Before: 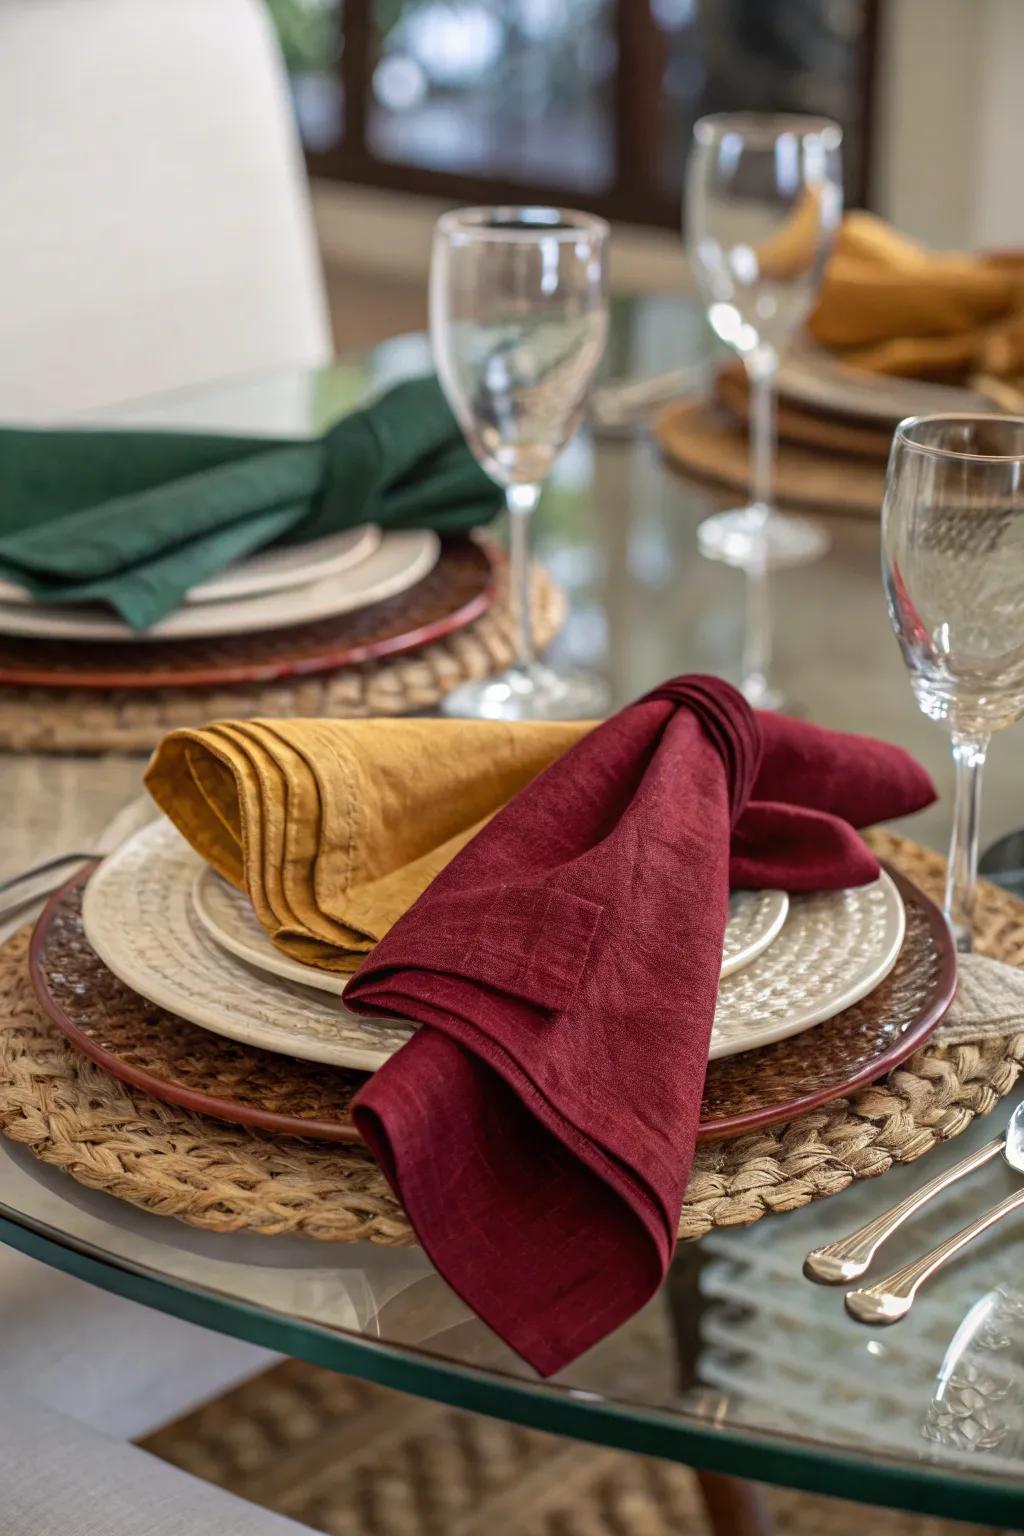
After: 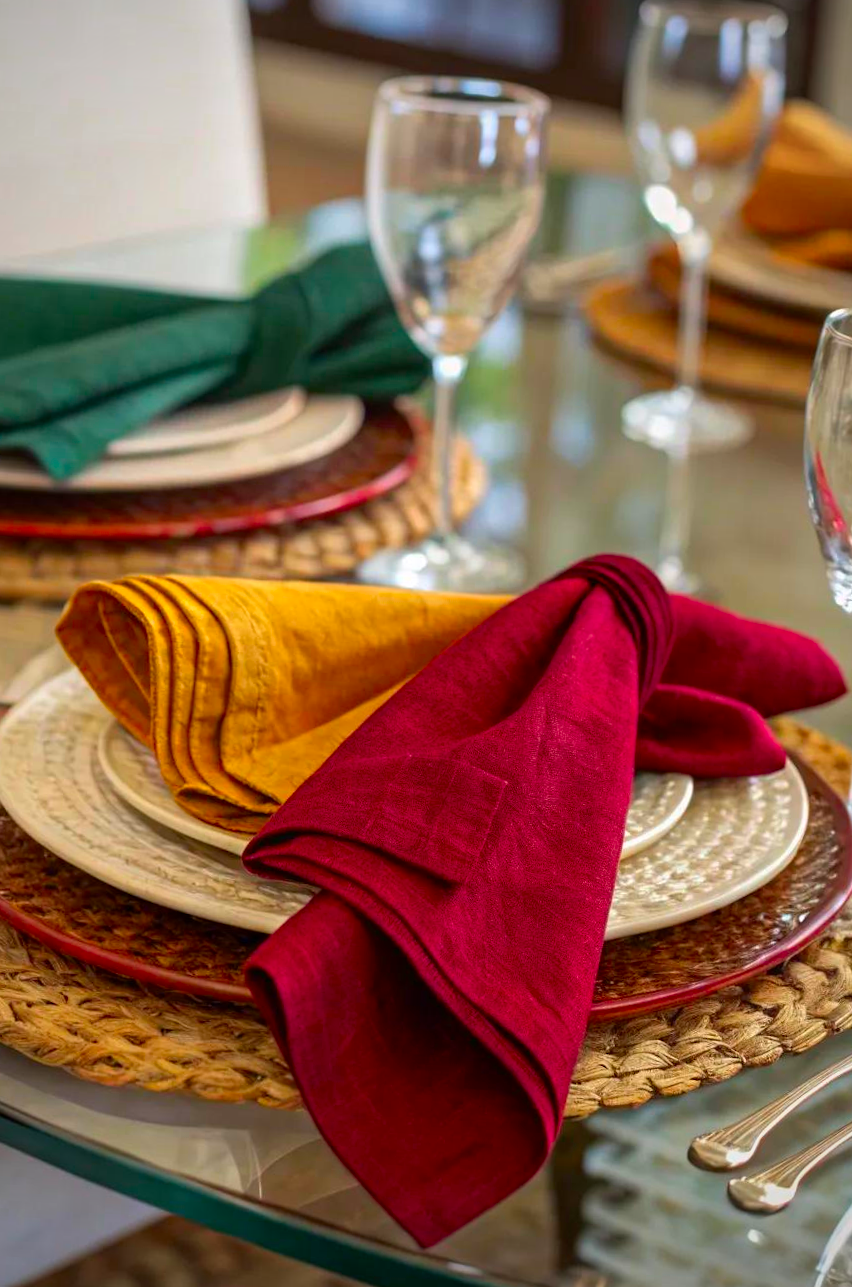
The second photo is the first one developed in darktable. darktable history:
crop and rotate: angle -3.07°, left 5.421%, top 5.201%, right 4.781%, bottom 4.358%
color correction: highlights b* 0.063, saturation 1.78
vignetting: fall-off radius 60.98%, brightness -0.575
